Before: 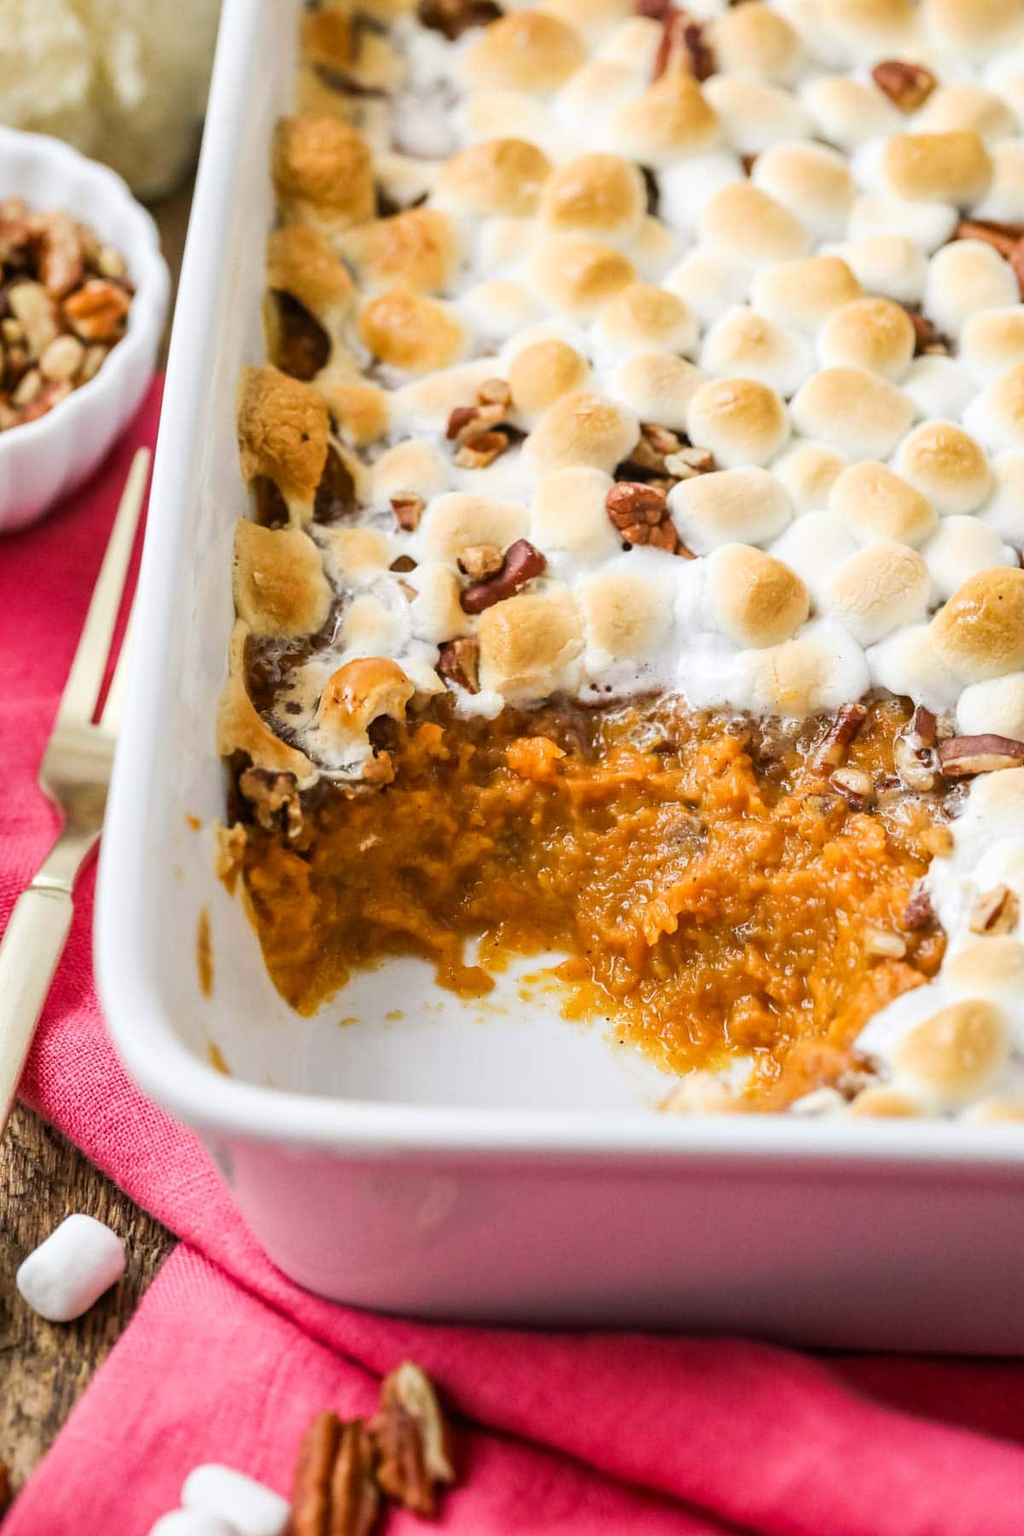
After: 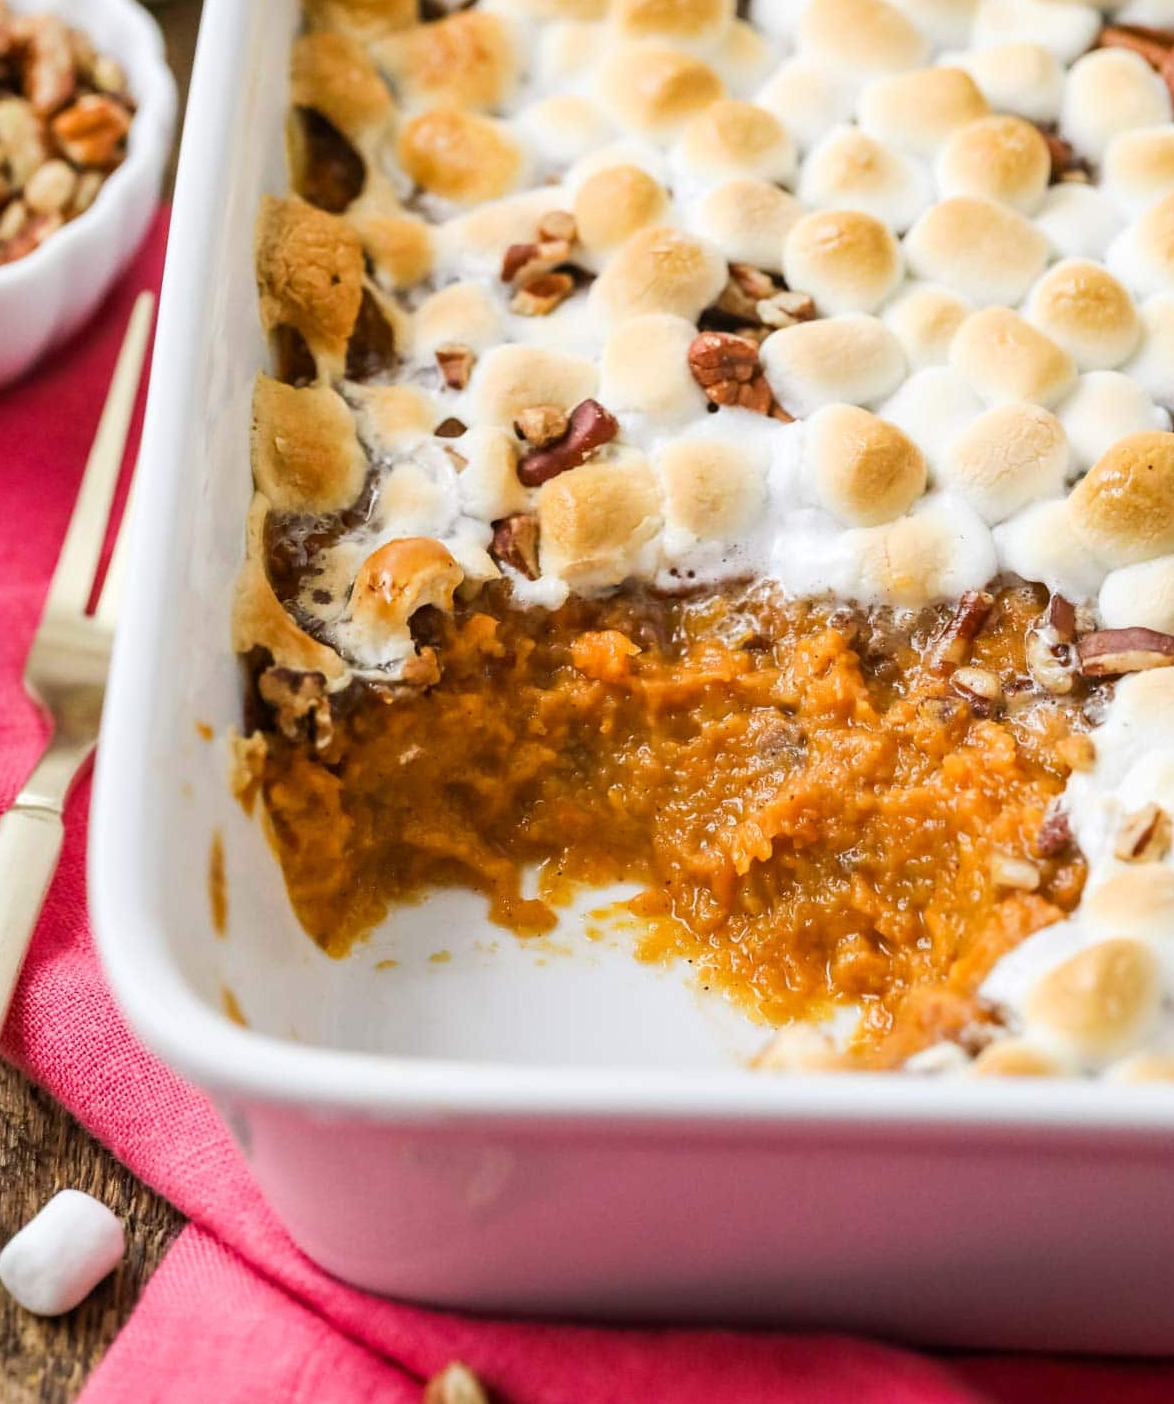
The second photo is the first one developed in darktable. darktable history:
crop and rotate: left 1.867%, top 12.984%, right 0.231%, bottom 8.993%
